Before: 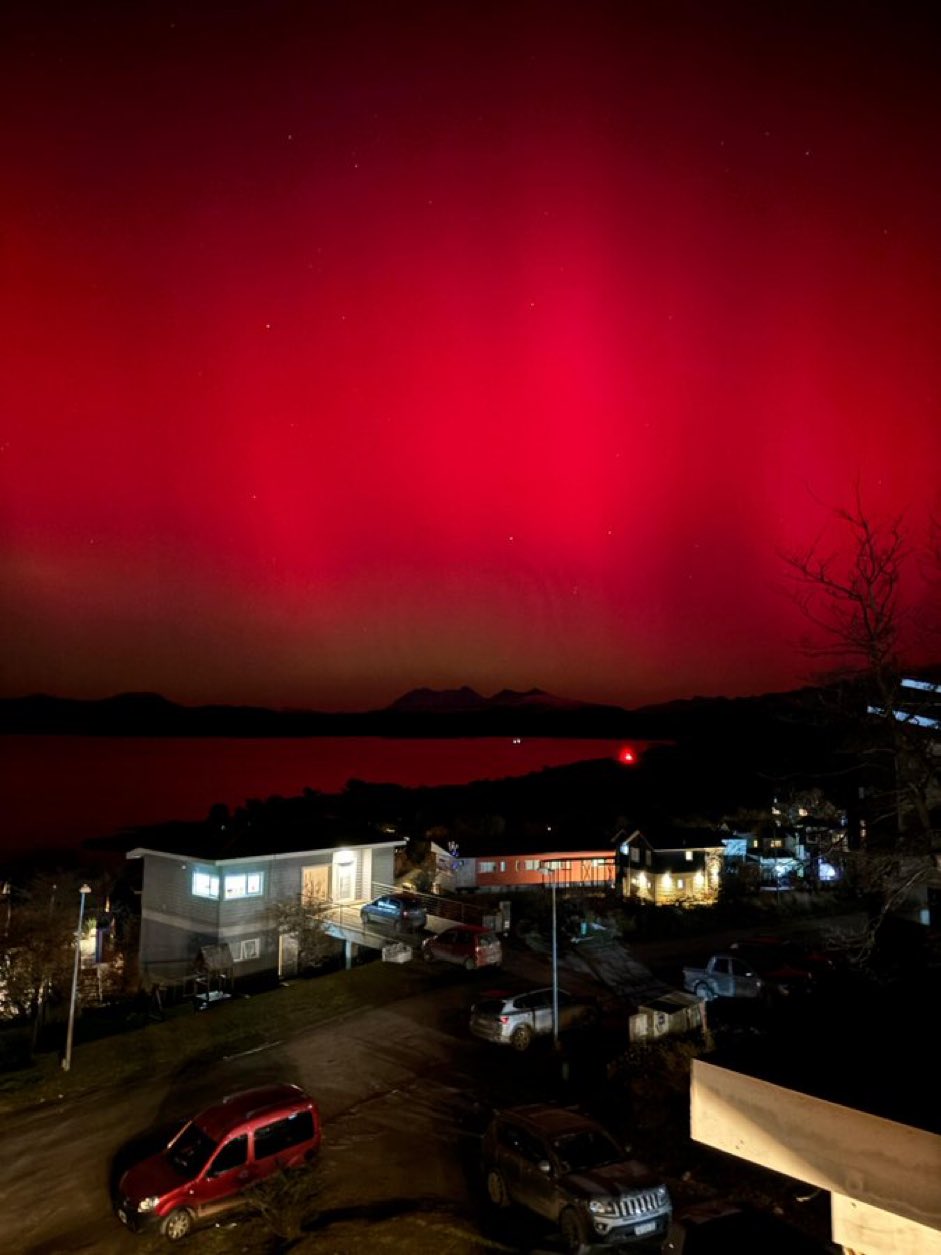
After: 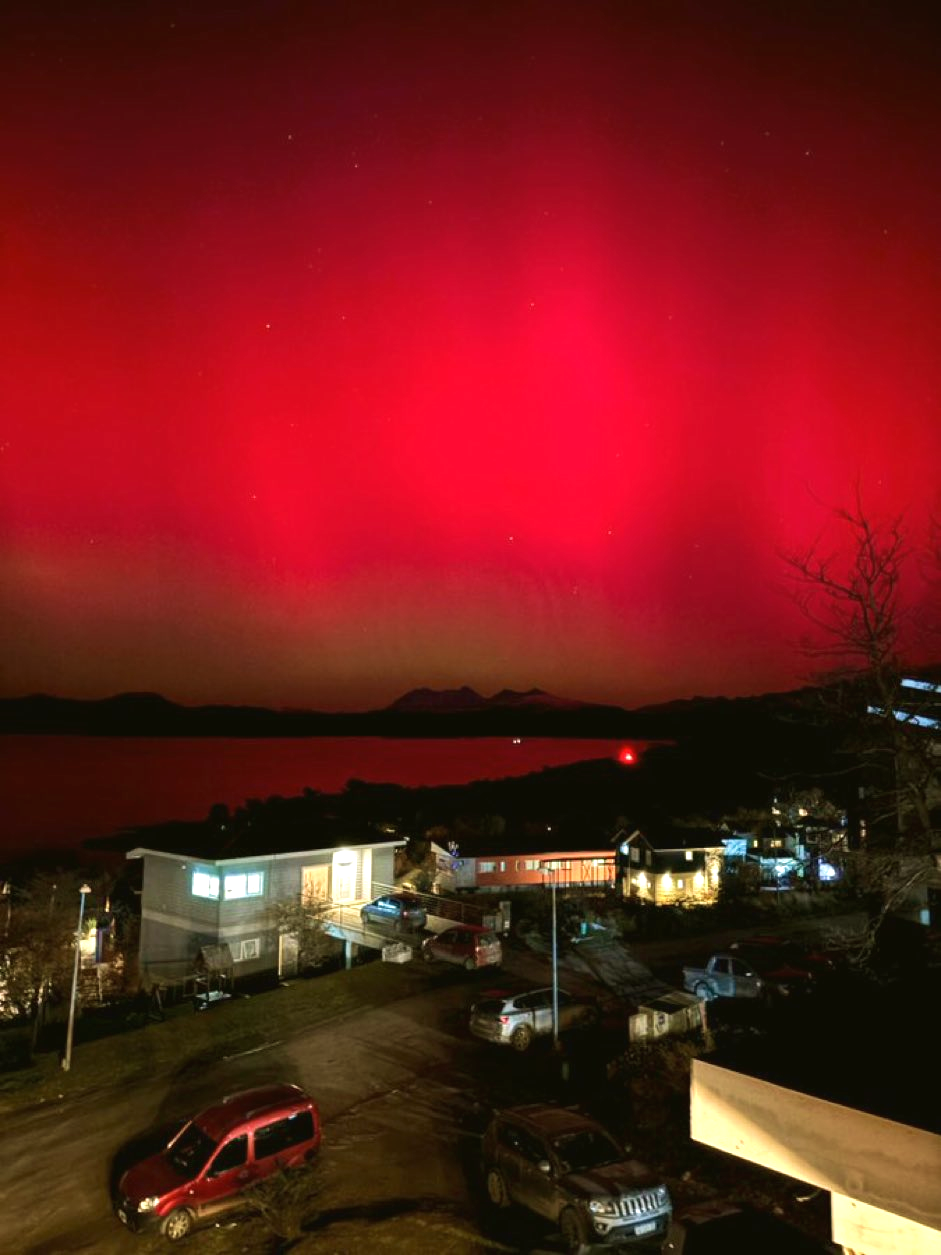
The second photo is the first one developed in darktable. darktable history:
color balance: mode lift, gamma, gain (sRGB), lift [1.04, 1, 1, 0.97], gamma [1.01, 1, 1, 0.97], gain [0.96, 1, 1, 0.97]
velvia: on, module defaults
exposure: black level correction 0, exposure 0.7 EV, compensate exposure bias true, compensate highlight preservation false
